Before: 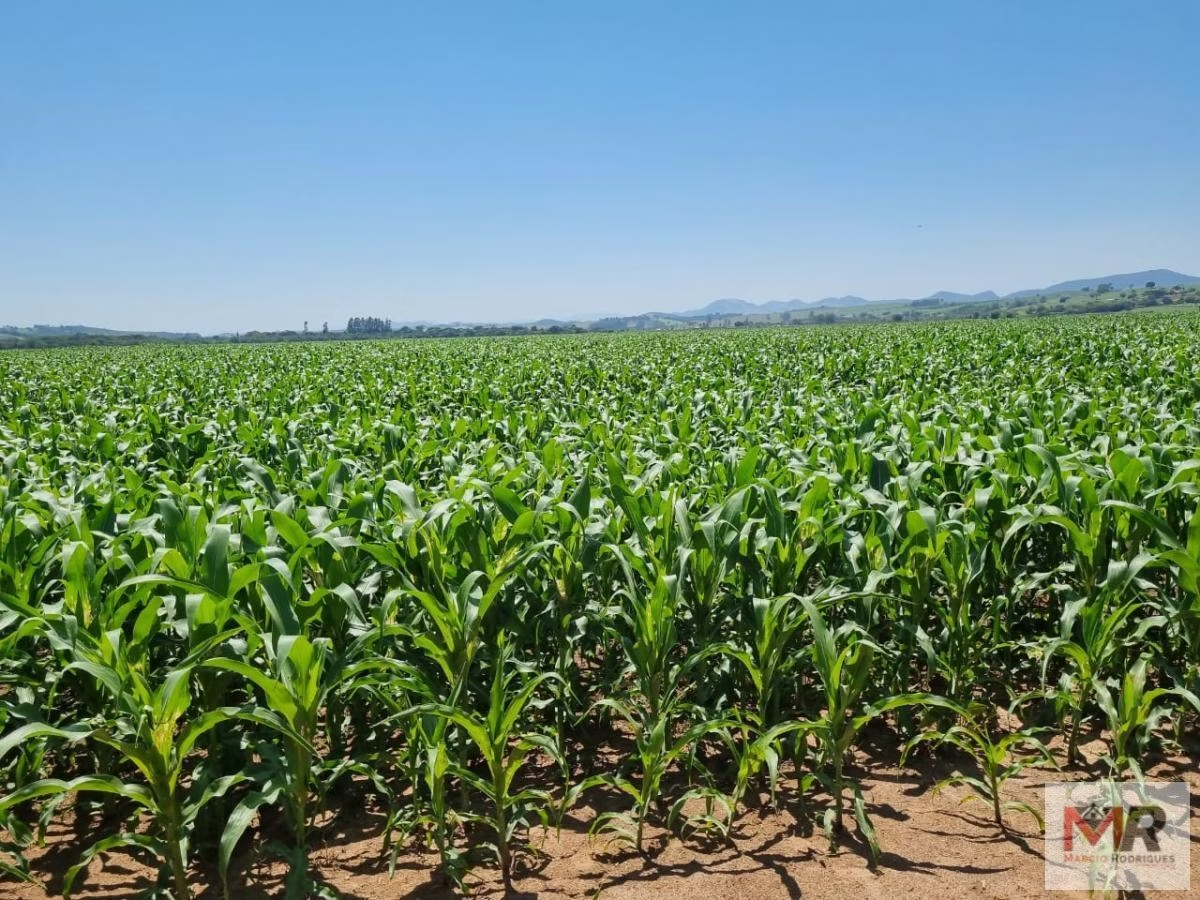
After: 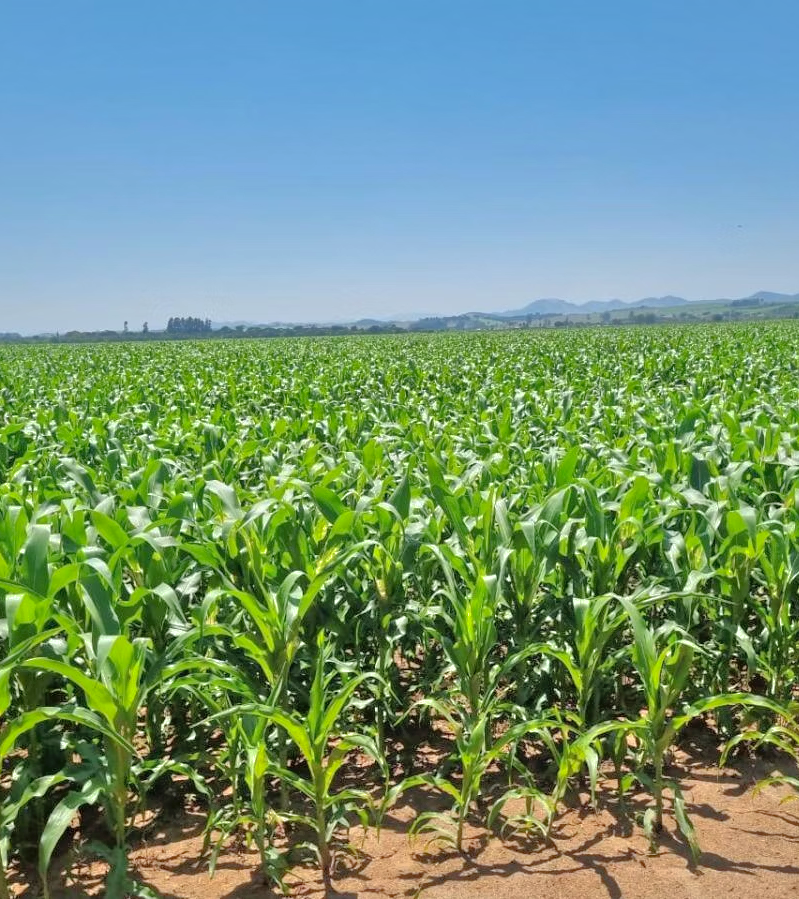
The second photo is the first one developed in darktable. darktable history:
shadows and highlights: on, module defaults
tone equalizer: -7 EV 0.15 EV, -6 EV 0.6 EV, -5 EV 1.15 EV, -4 EV 1.33 EV, -3 EV 1.15 EV, -2 EV 0.6 EV, -1 EV 0.15 EV, mask exposure compensation -0.5 EV
crop and rotate: left 15.055%, right 18.278%
